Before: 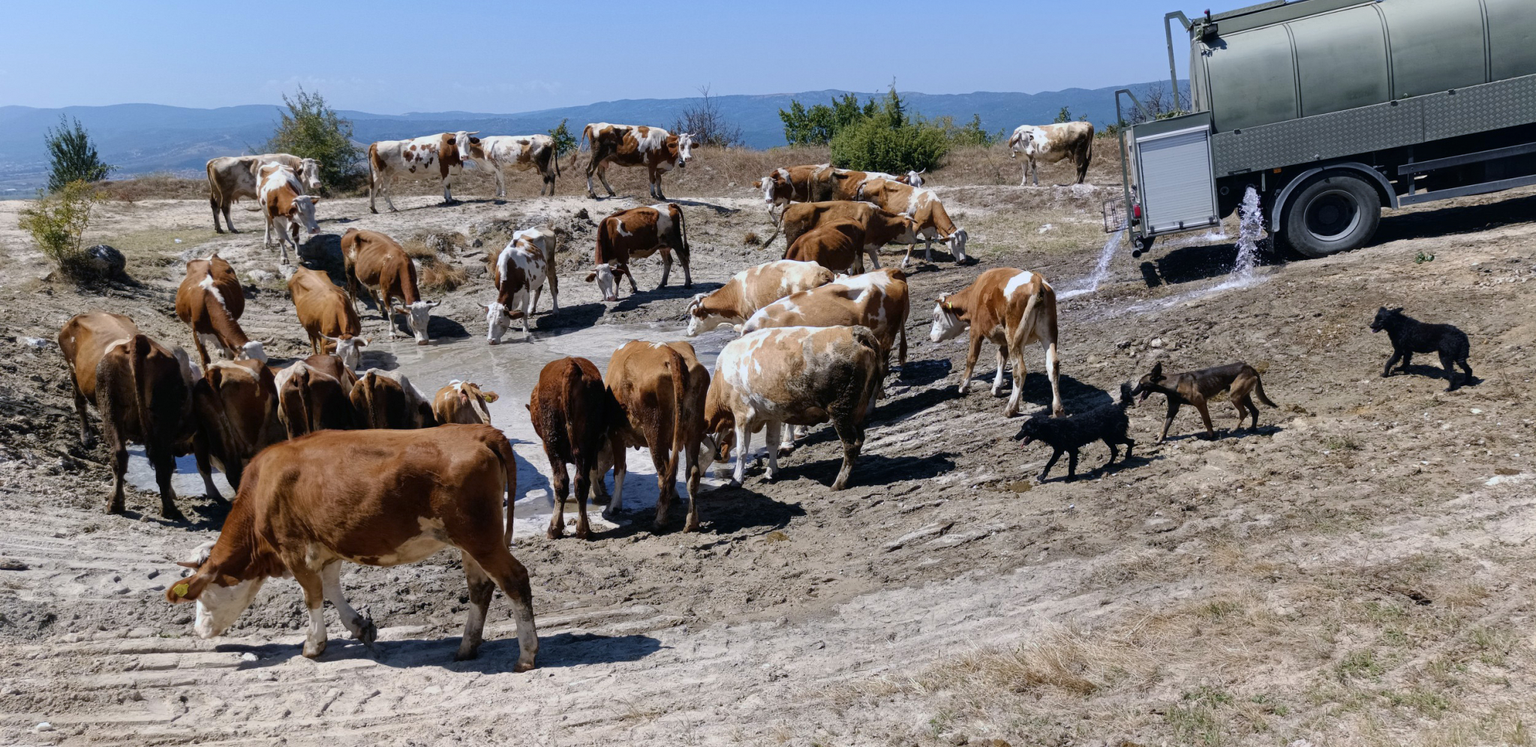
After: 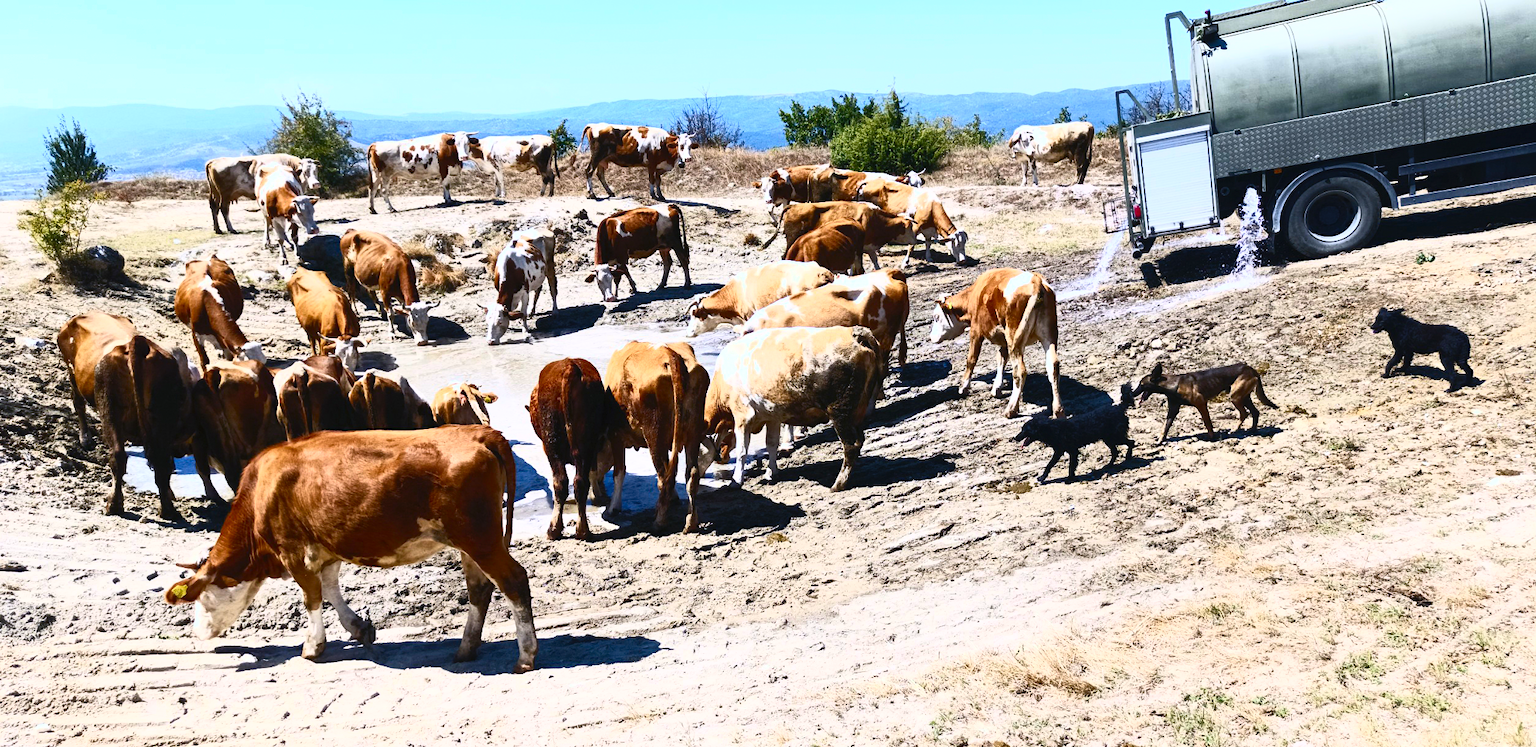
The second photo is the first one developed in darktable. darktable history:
exposure: exposure 0 EV, compensate highlight preservation false
crop and rotate: left 0.126%
contrast brightness saturation: contrast 0.83, brightness 0.59, saturation 0.59
